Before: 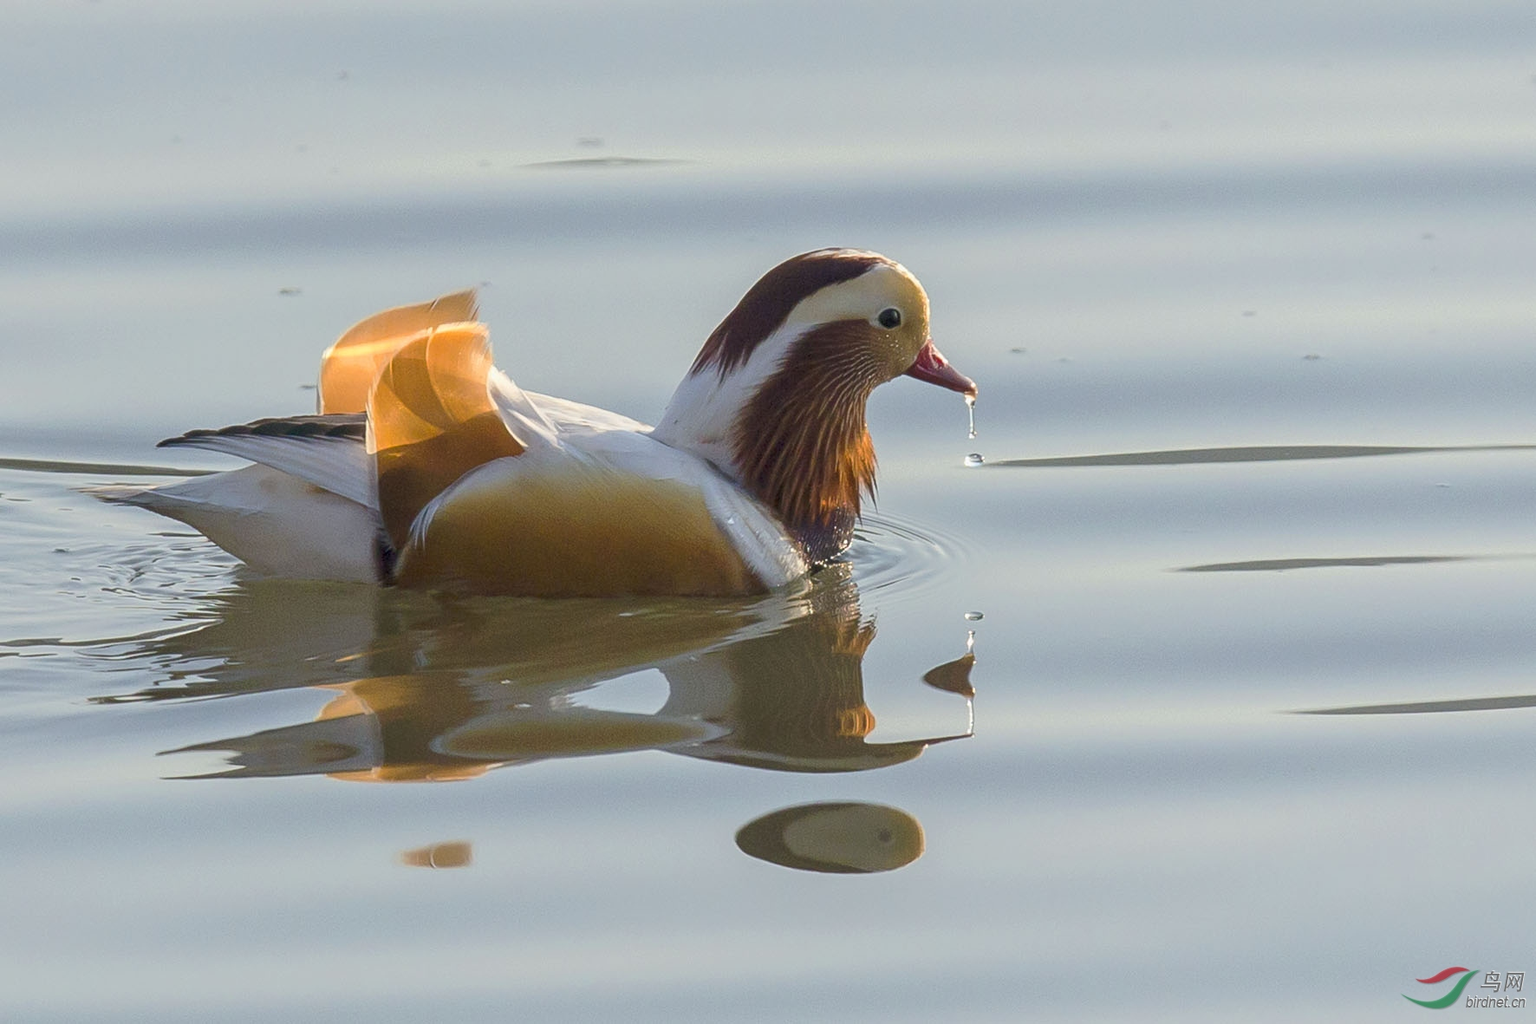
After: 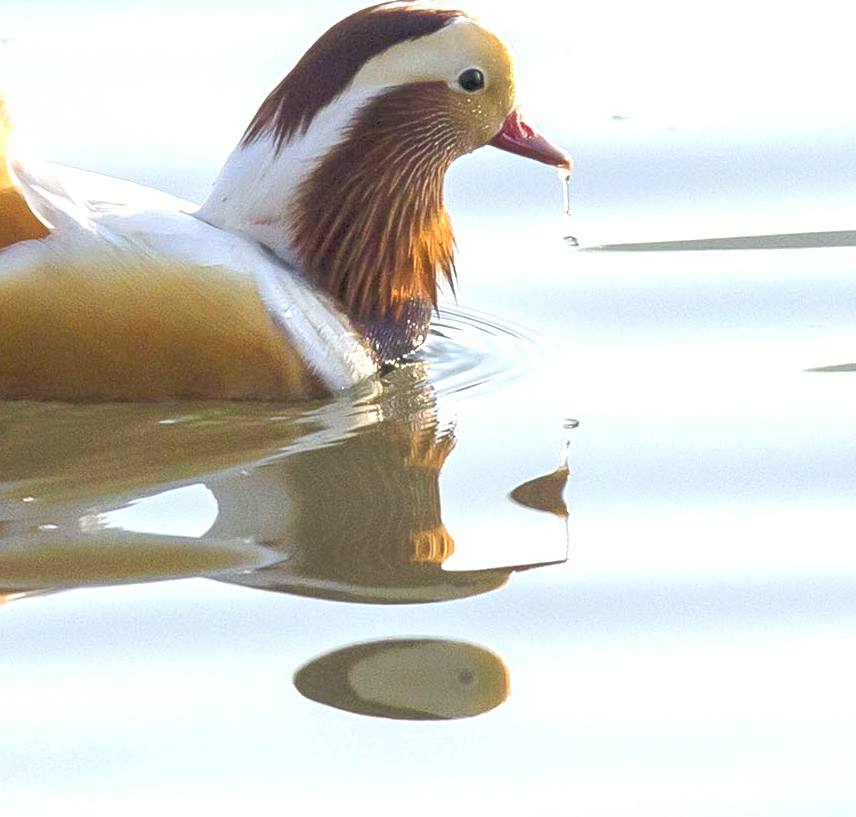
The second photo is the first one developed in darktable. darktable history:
crop: left 31.35%, top 24.325%, right 20.292%, bottom 6.416%
exposure: black level correction 0, exposure 1.103 EV, compensate highlight preservation false
